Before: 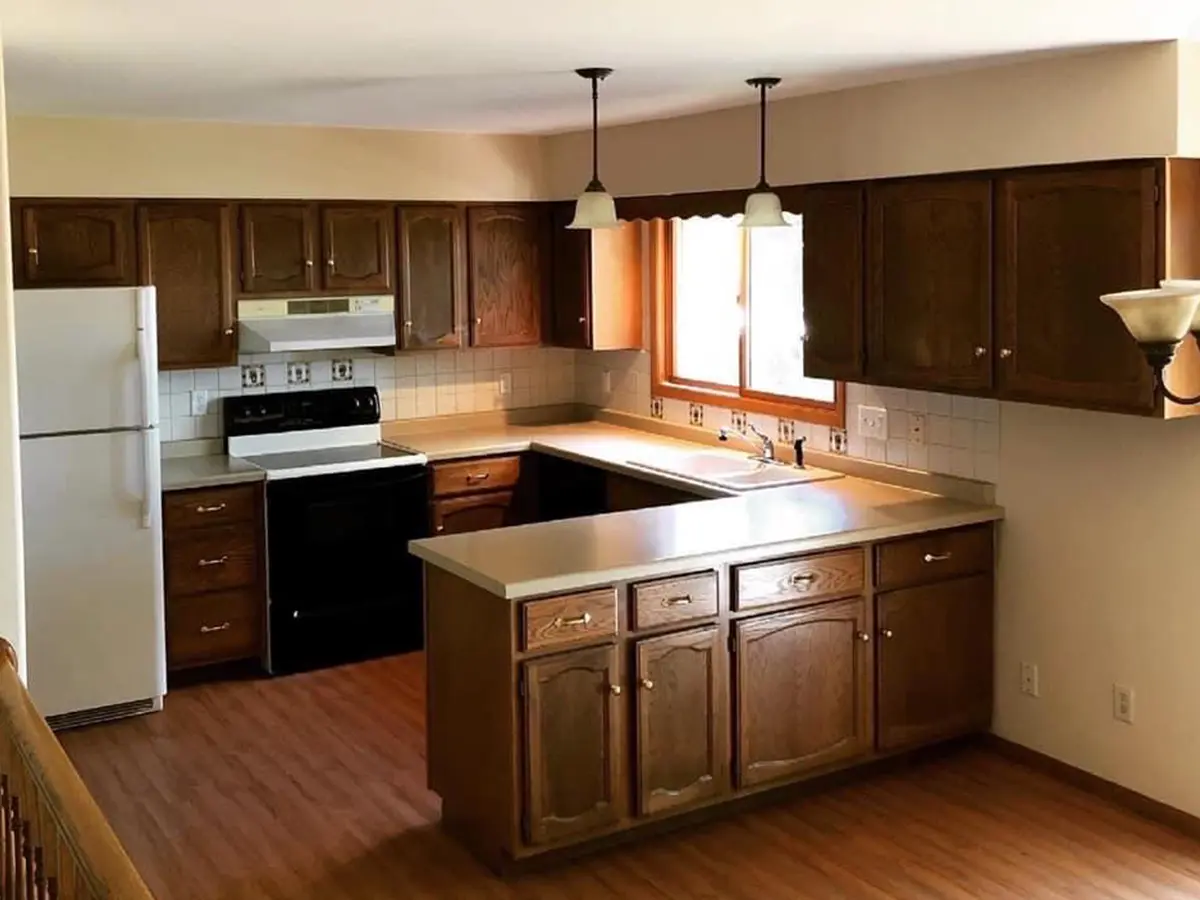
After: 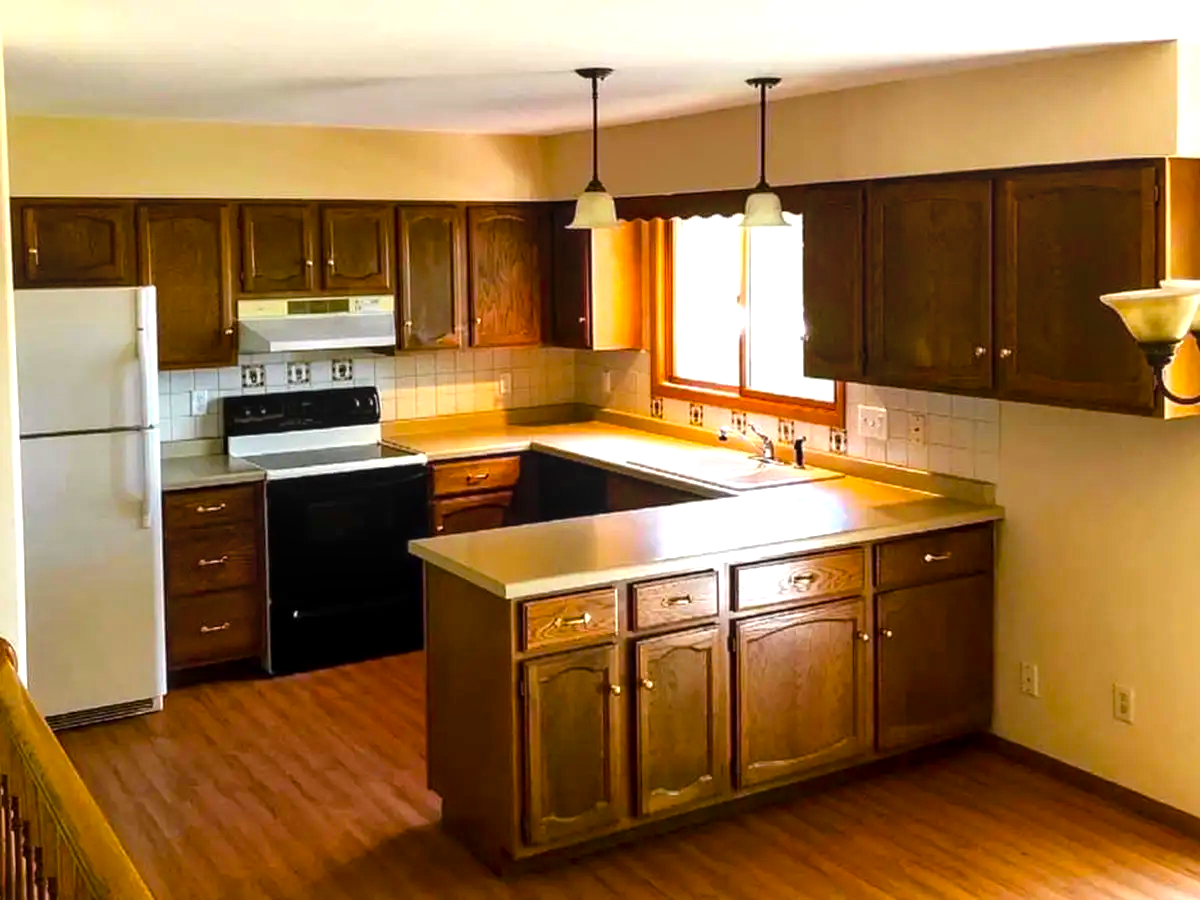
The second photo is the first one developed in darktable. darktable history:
exposure: black level correction 0, exposure 0.5 EV, compensate highlight preservation false
color balance rgb: linear chroma grading › global chroma 25.326%, perceptual saturation grading › global saturation 25.456%
local contrast: on, module defaults
